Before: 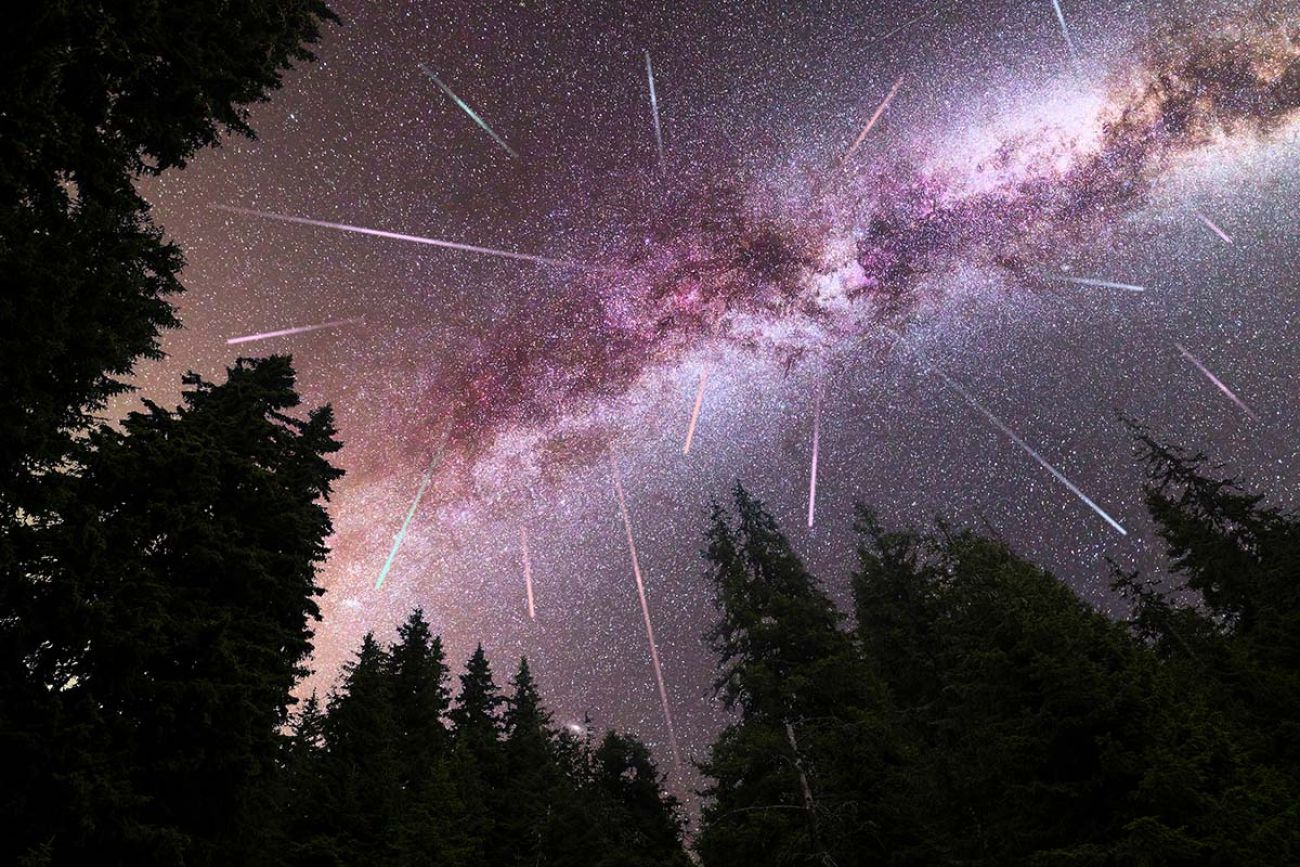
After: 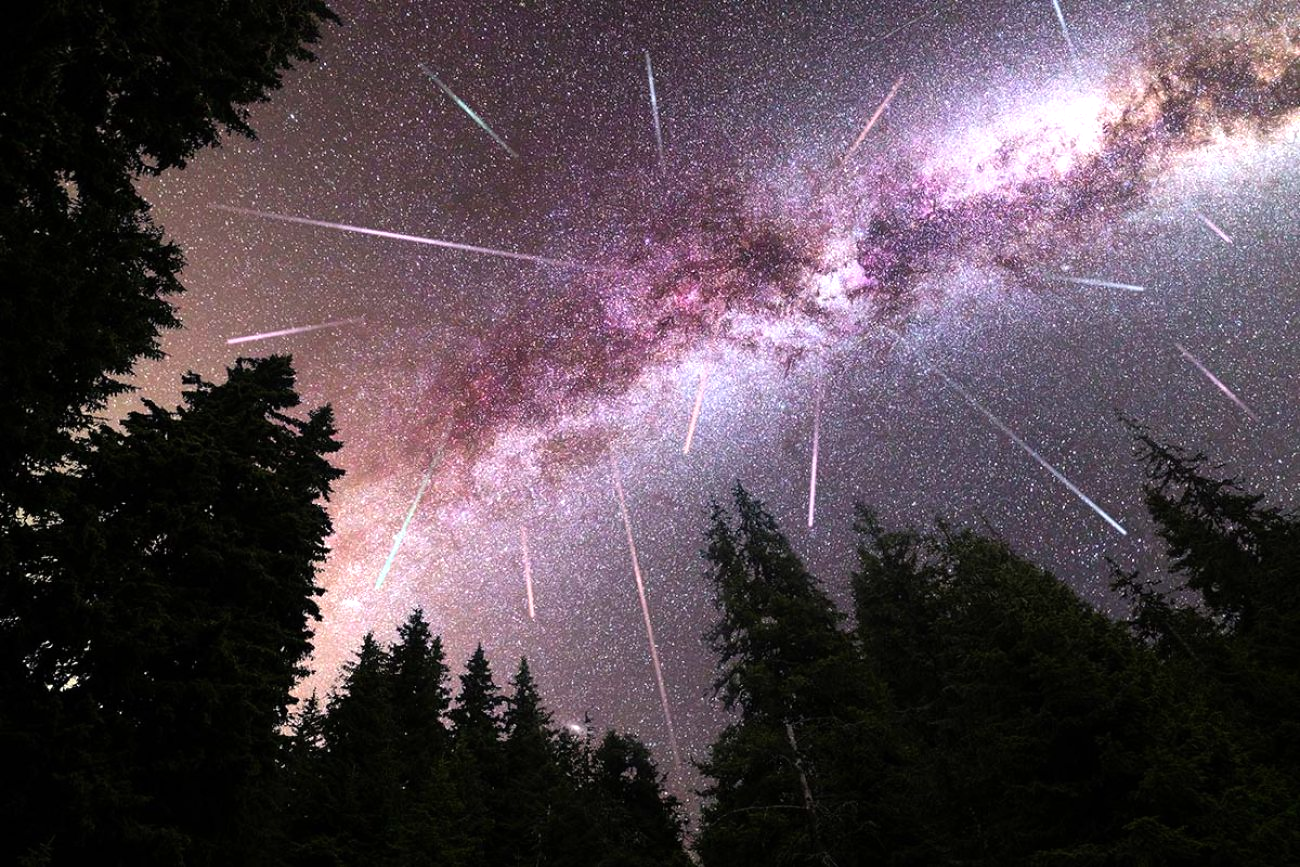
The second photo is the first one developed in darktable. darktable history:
tone equalizer: -8 EV -0.388 EV, -7 EV -0.428 EV, -6 EV -0.331 EV, -5 EV -0.182 EV, -3 EV 0.233 EV, -2 EV 0.303 EV, -1 EV 0.385 EV, +0 EV 0.439 EV
